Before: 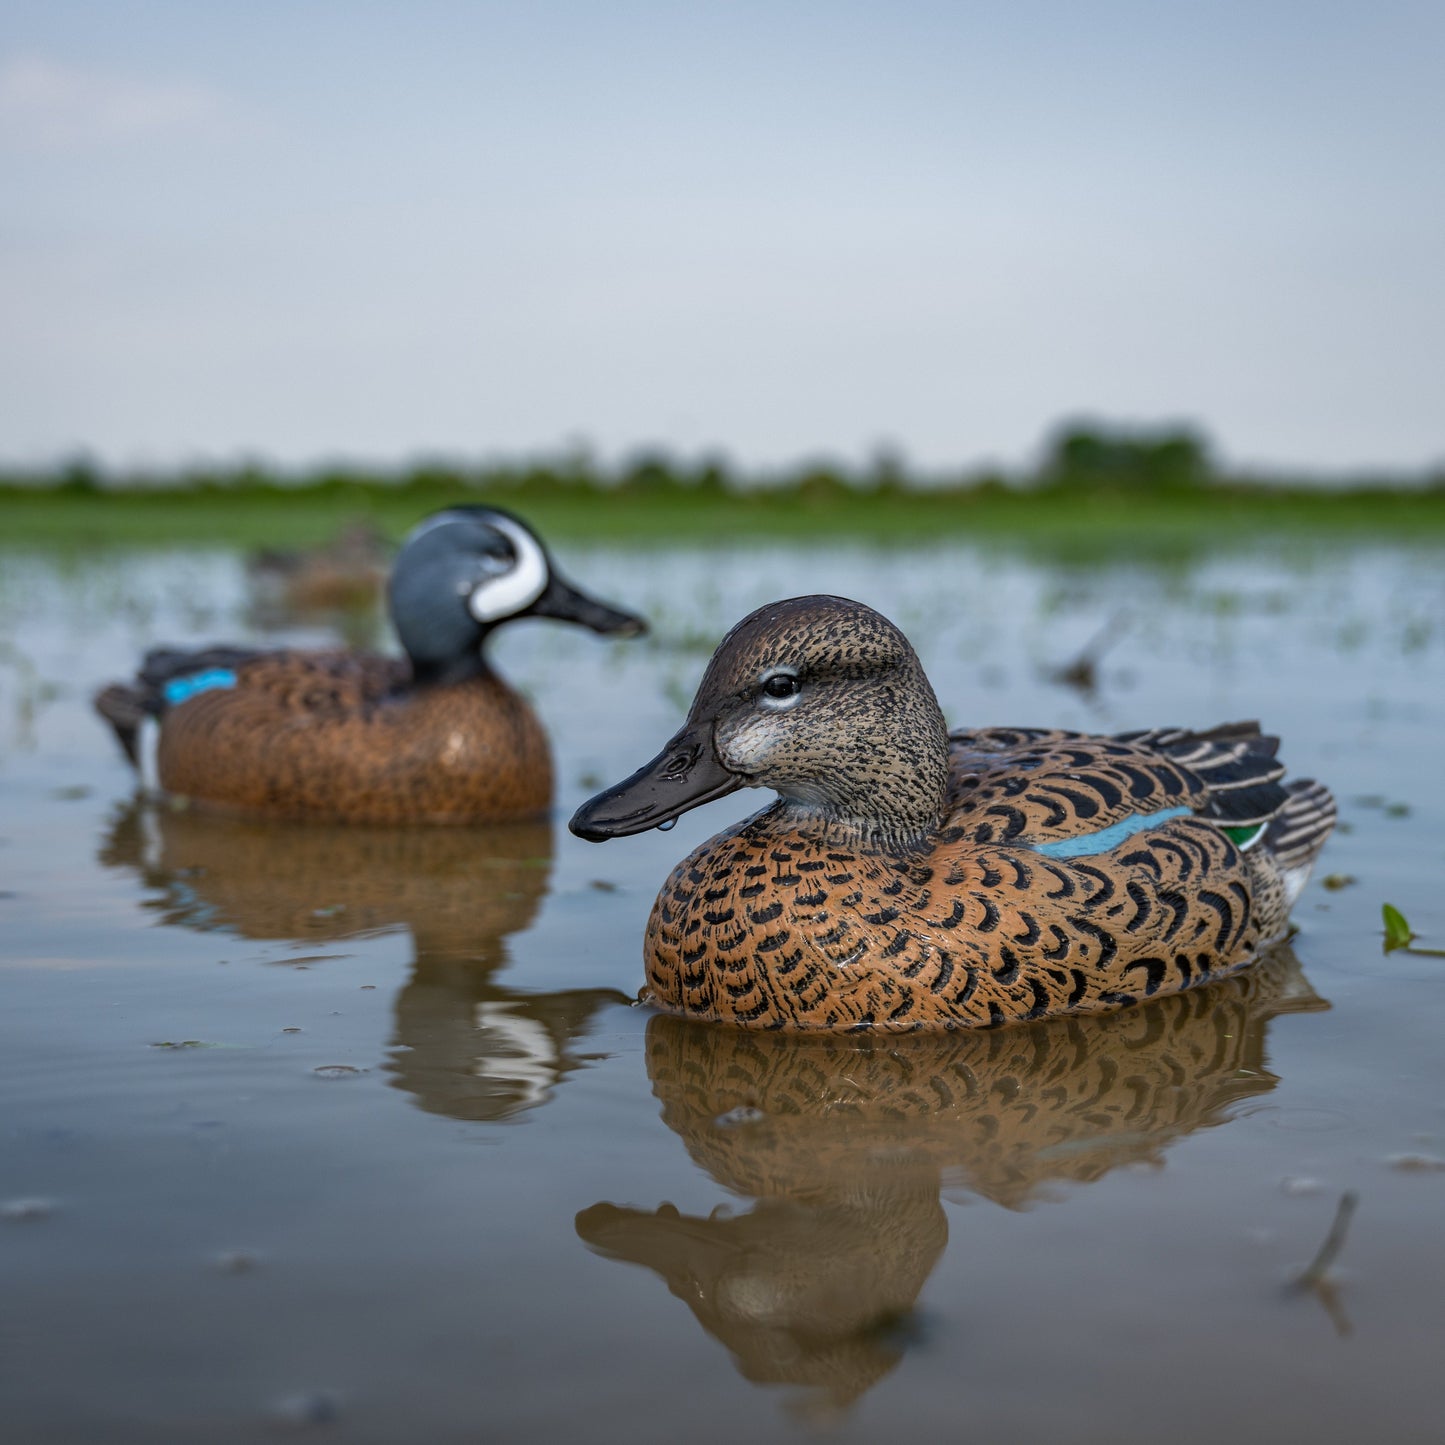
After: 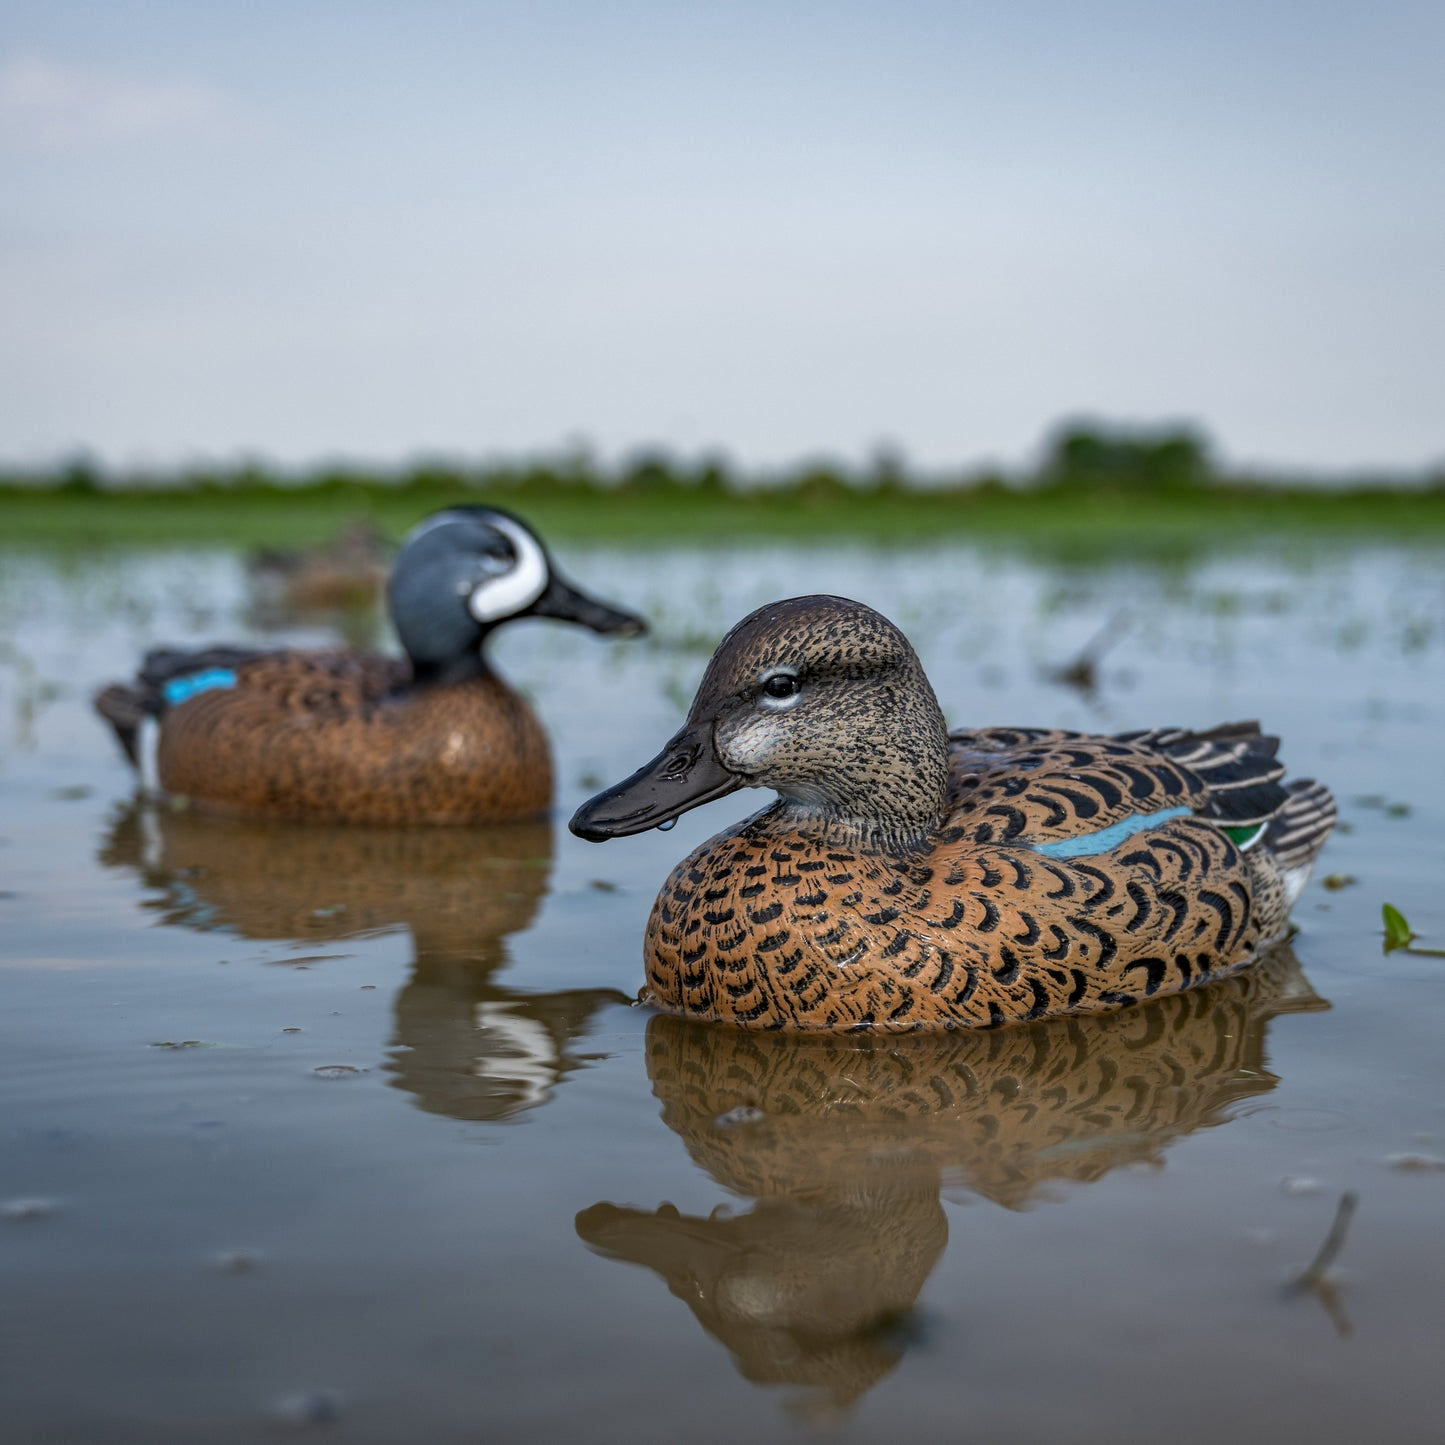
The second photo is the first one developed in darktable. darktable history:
local contrast: highlights 106%, shadows 100%, detail 119%, midtone range 0.2
